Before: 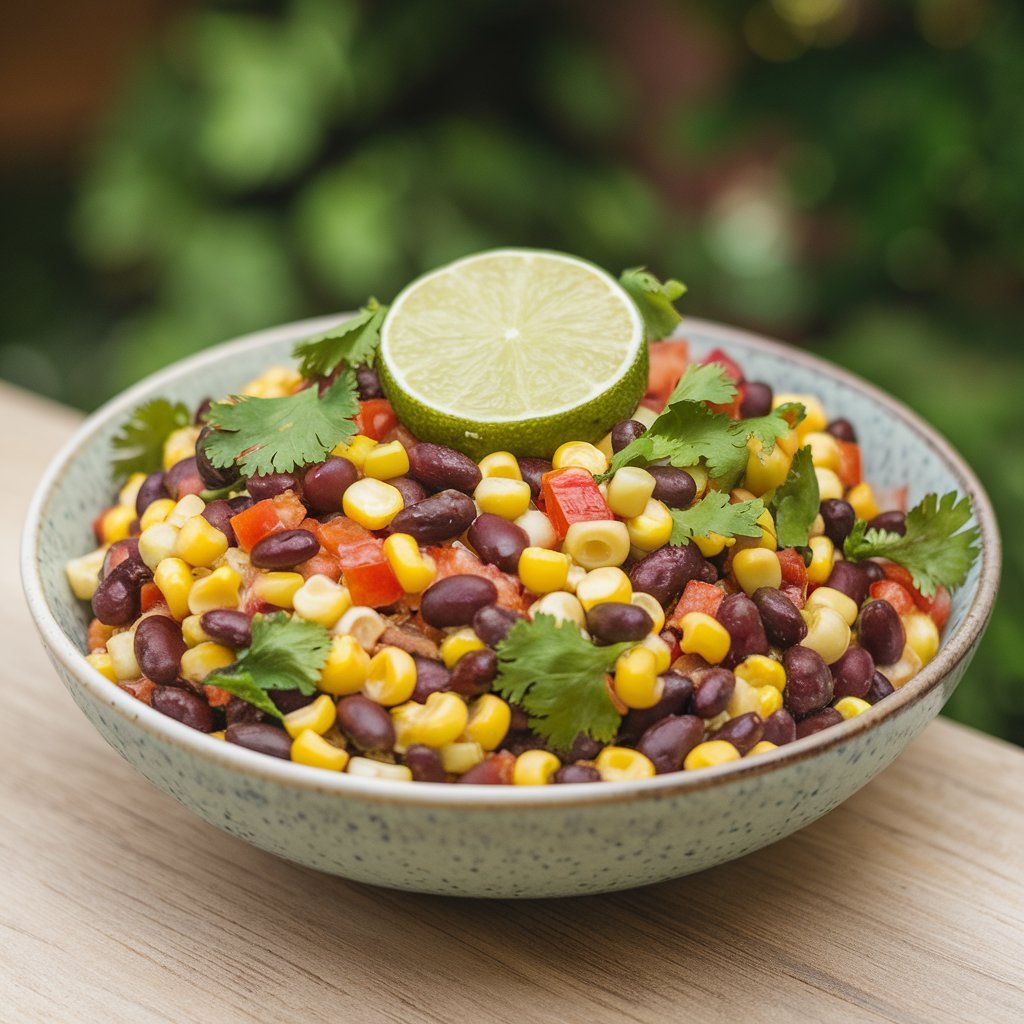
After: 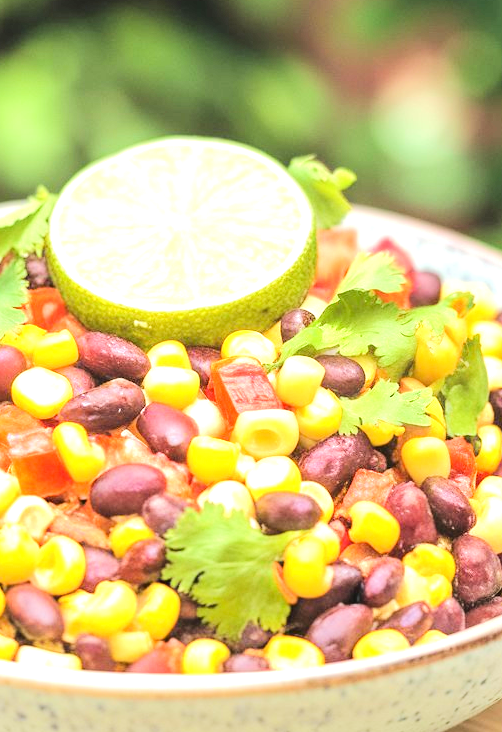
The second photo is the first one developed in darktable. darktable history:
exposure: black level correction 0, exposure 1.104 EV, compensate exposure bias true, compensate highlight preservation false
crop: left 32.332%, top 10.928%, right 18.55%, bottom 17.528%
tone equalizer: -7 EV 0.16 EV, -6 EV 0.573 EV, -5 EV 1.13 EV, -4 EV 1.29 EV, -3 EV 1.17 EV, -2 EV 0.6 EV, -1 EV 0.155 EV, edges refinement/feathering 500, mask exposure compensation -1.57 EV, preserve details no
